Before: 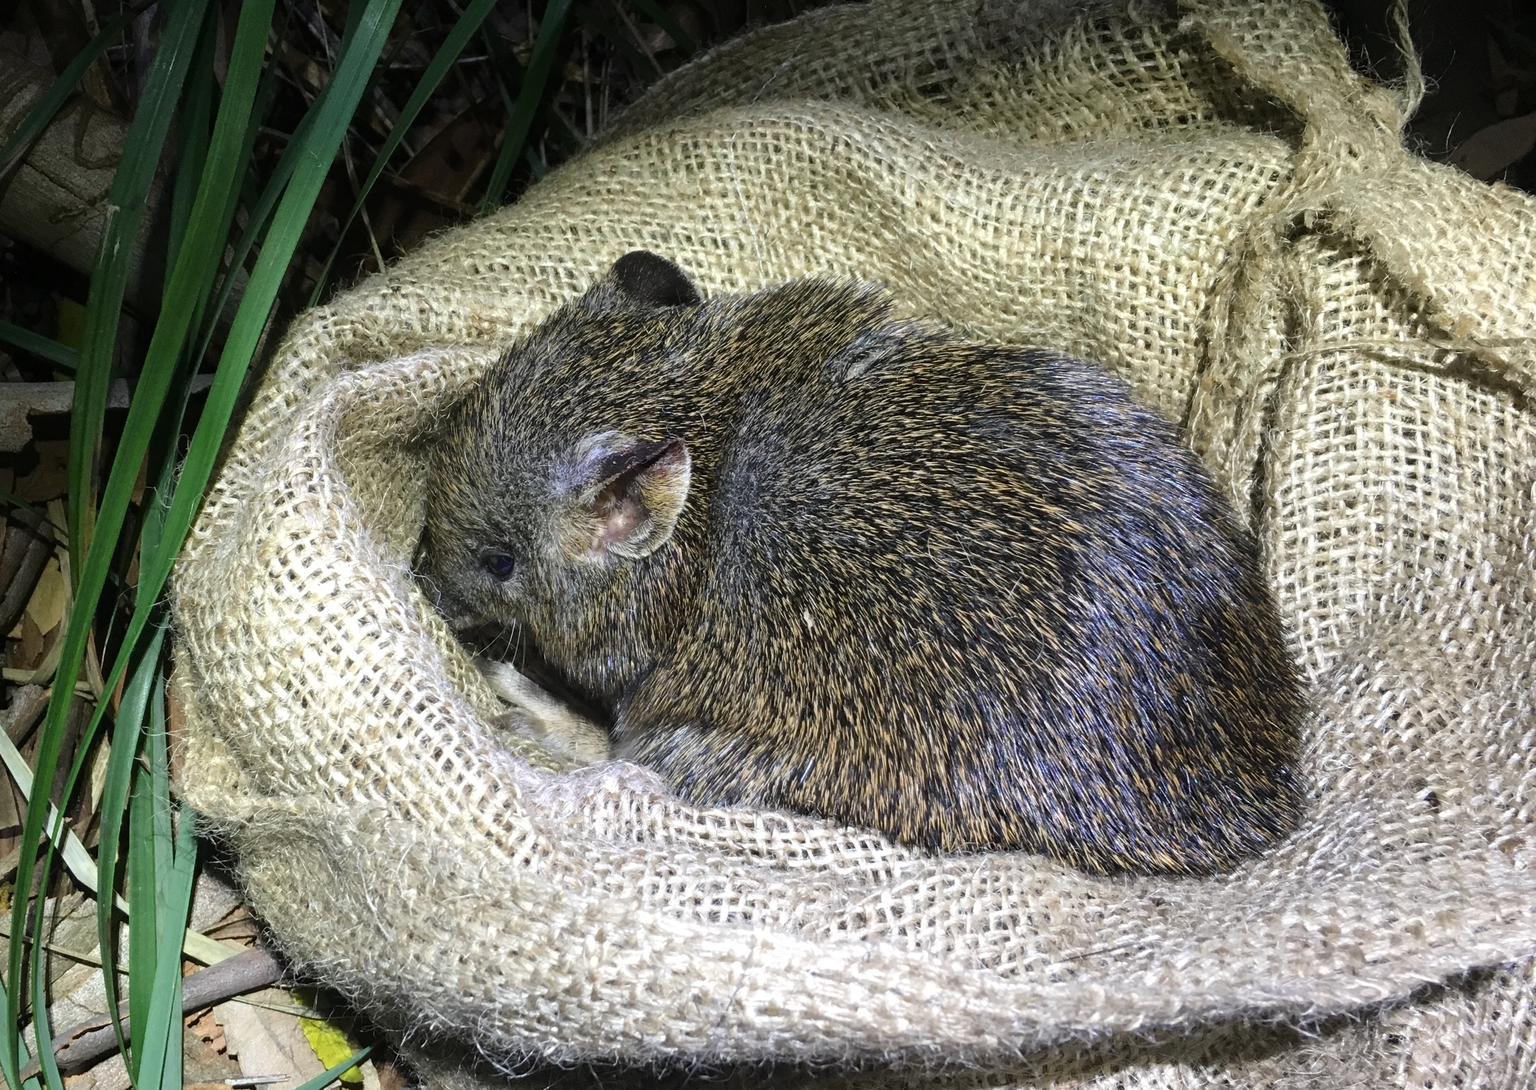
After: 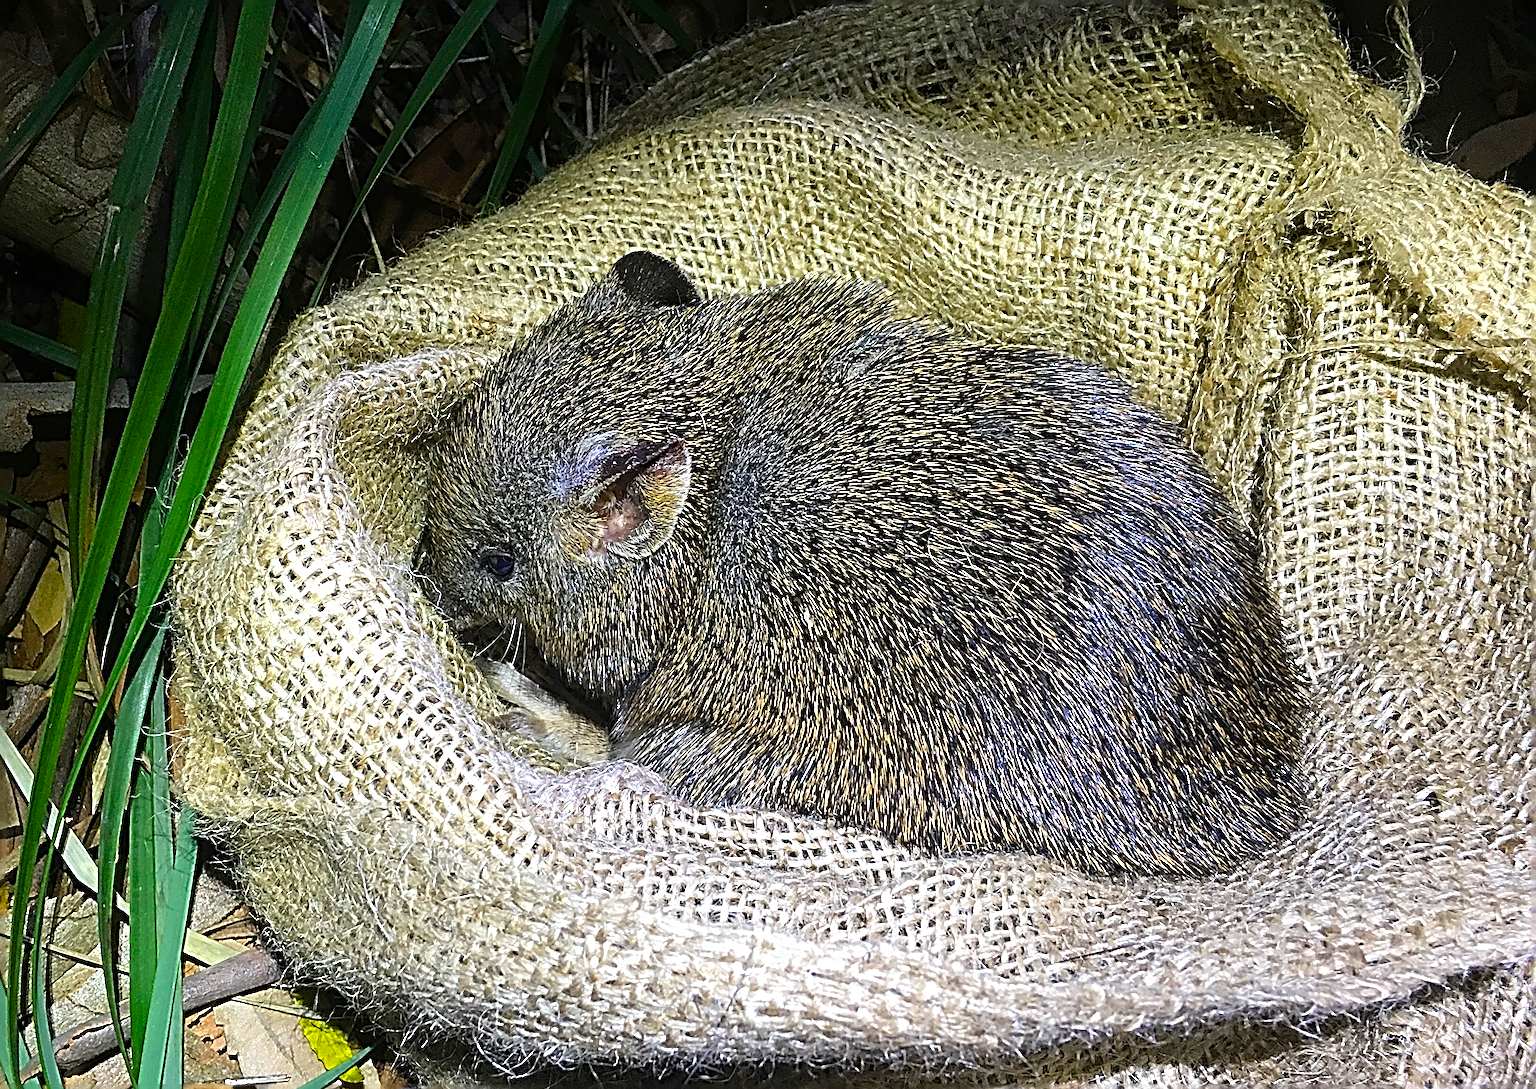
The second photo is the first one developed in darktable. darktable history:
color balance rgb: linear chroma grading › global chroma 24.345%, perceptual saturation grading › global saturation 19.615%, global vibrance 20%
sharpen: radius 4.05, amount 1.991
